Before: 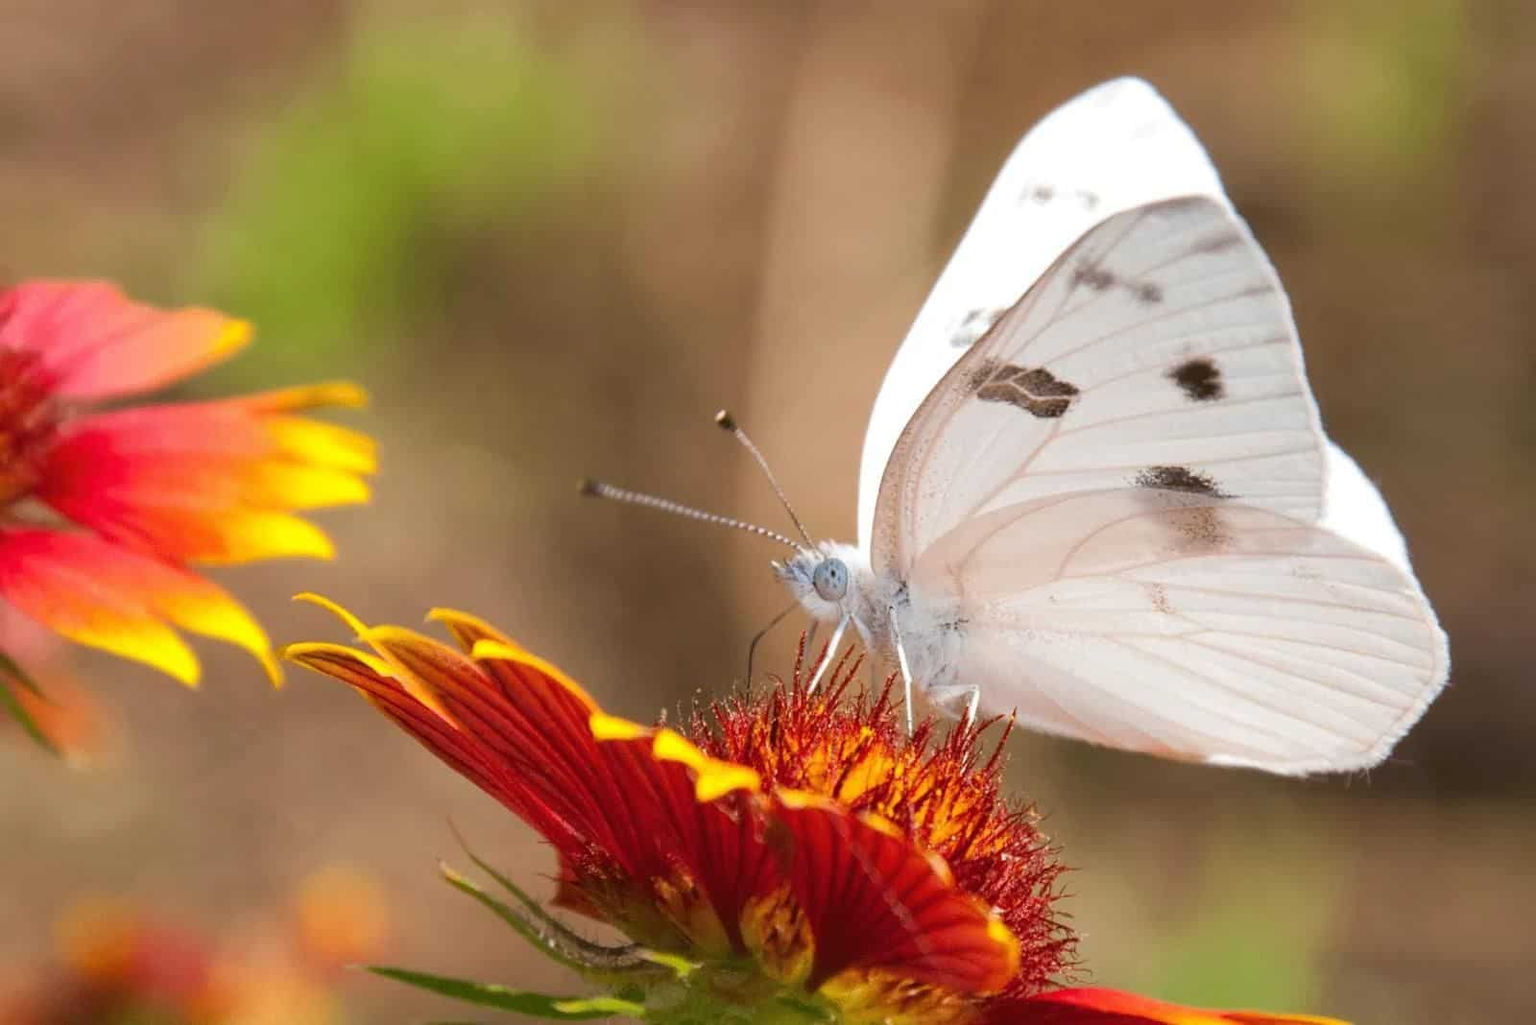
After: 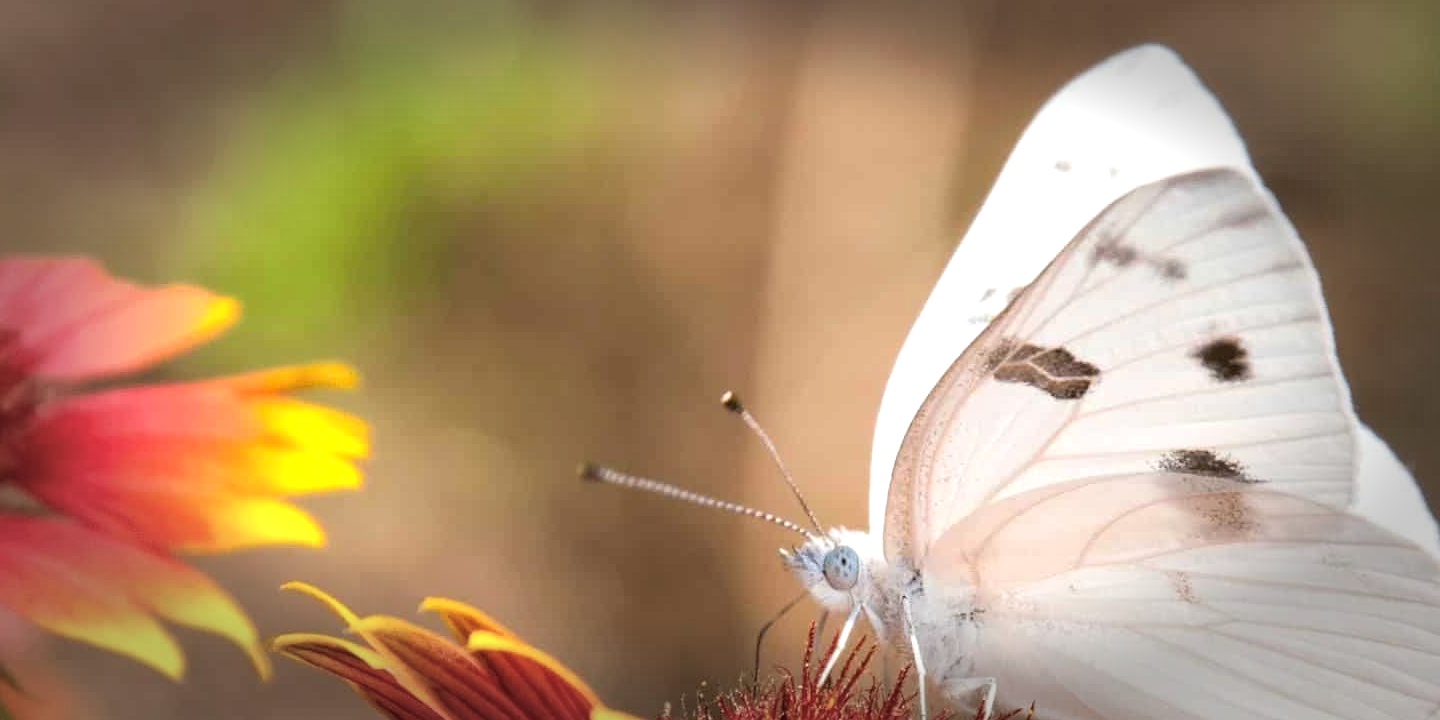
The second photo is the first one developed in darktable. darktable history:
crop: left 1.509%, top 3.452%, right 7.696%, bottom 28.452%
exposure: exposure 0.2 EV, compensate highlight preservation false
rgb levels: levels [[0.01, 0.419, 0.839], [0, 0.5, 1], [0, 0.5, 1]]
vignetting: fall-off start 66.7%, fall-off radius 39.74%, brightness -0.576, saturation -0.258, automatic ratio true, width/height ratio 0.671, dithering 16-bit output
